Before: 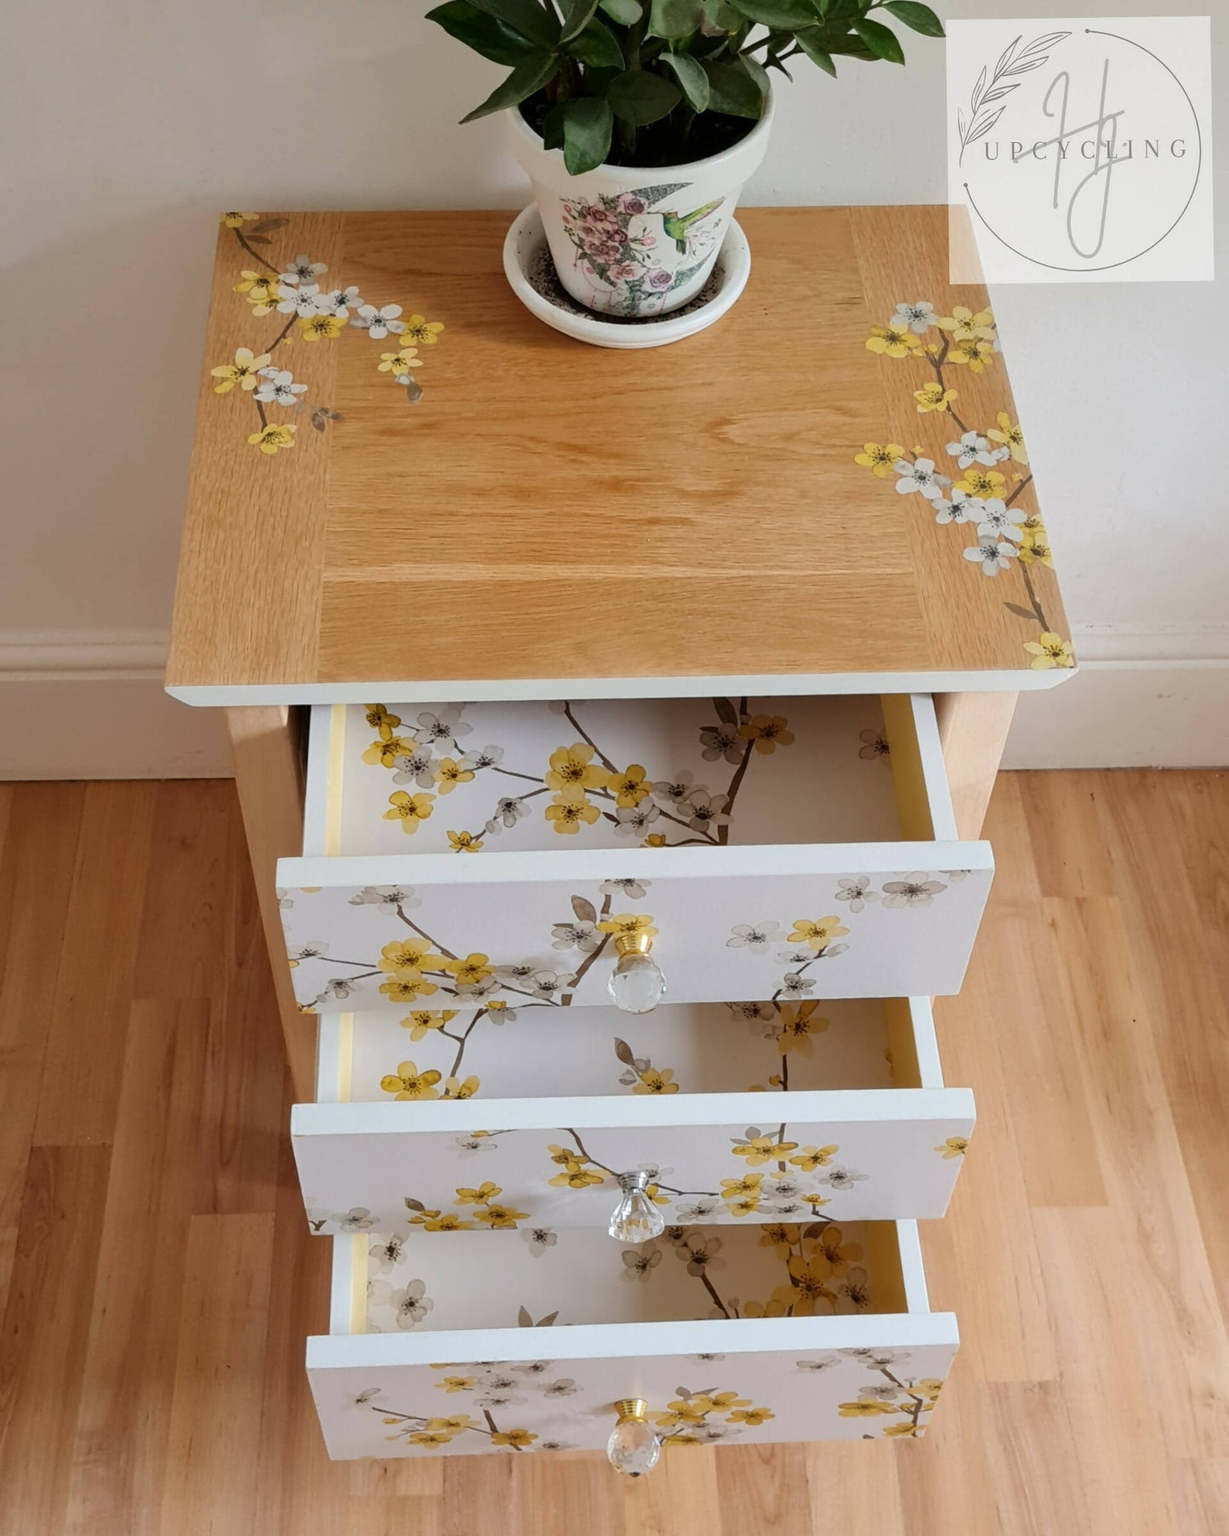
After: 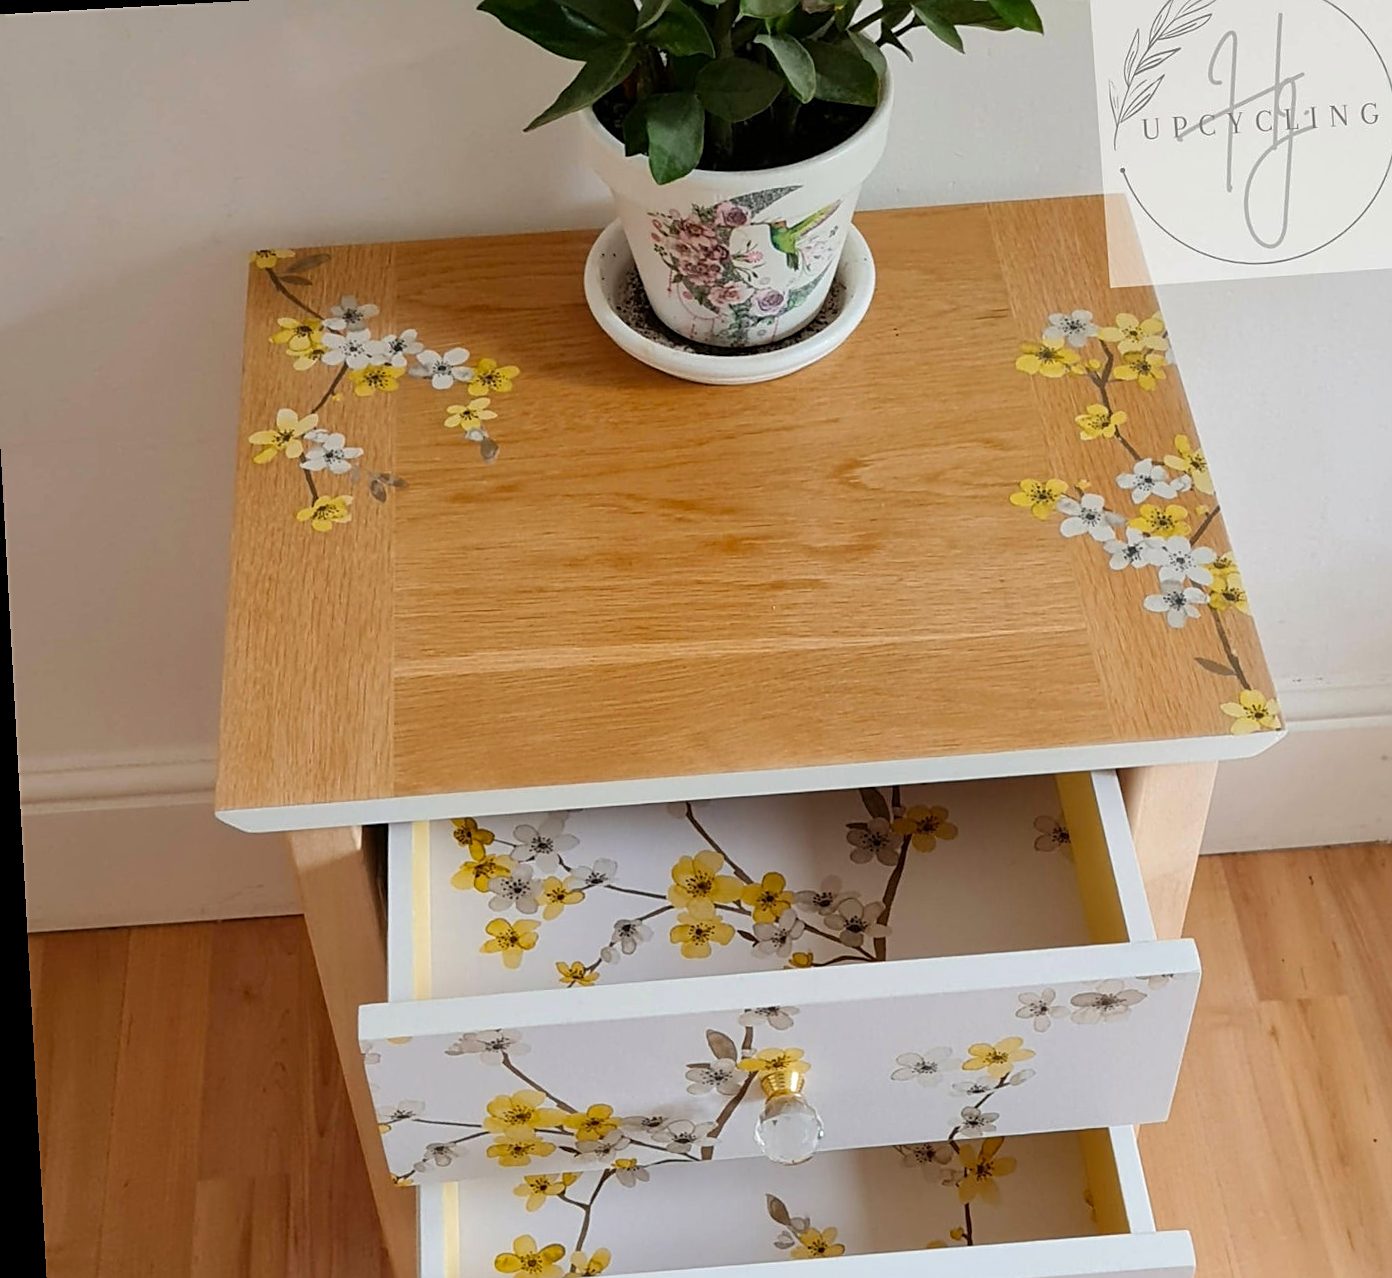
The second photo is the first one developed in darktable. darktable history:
tone equalizer: on, module defaults
sharpen: on, module defaults
rotate and perspective: rotation -3.18°, automatic cropping off
crop: left 1.509%, top 3.452%, right 7.696%, bottom 28.452%
color balance: output saturation 110%
